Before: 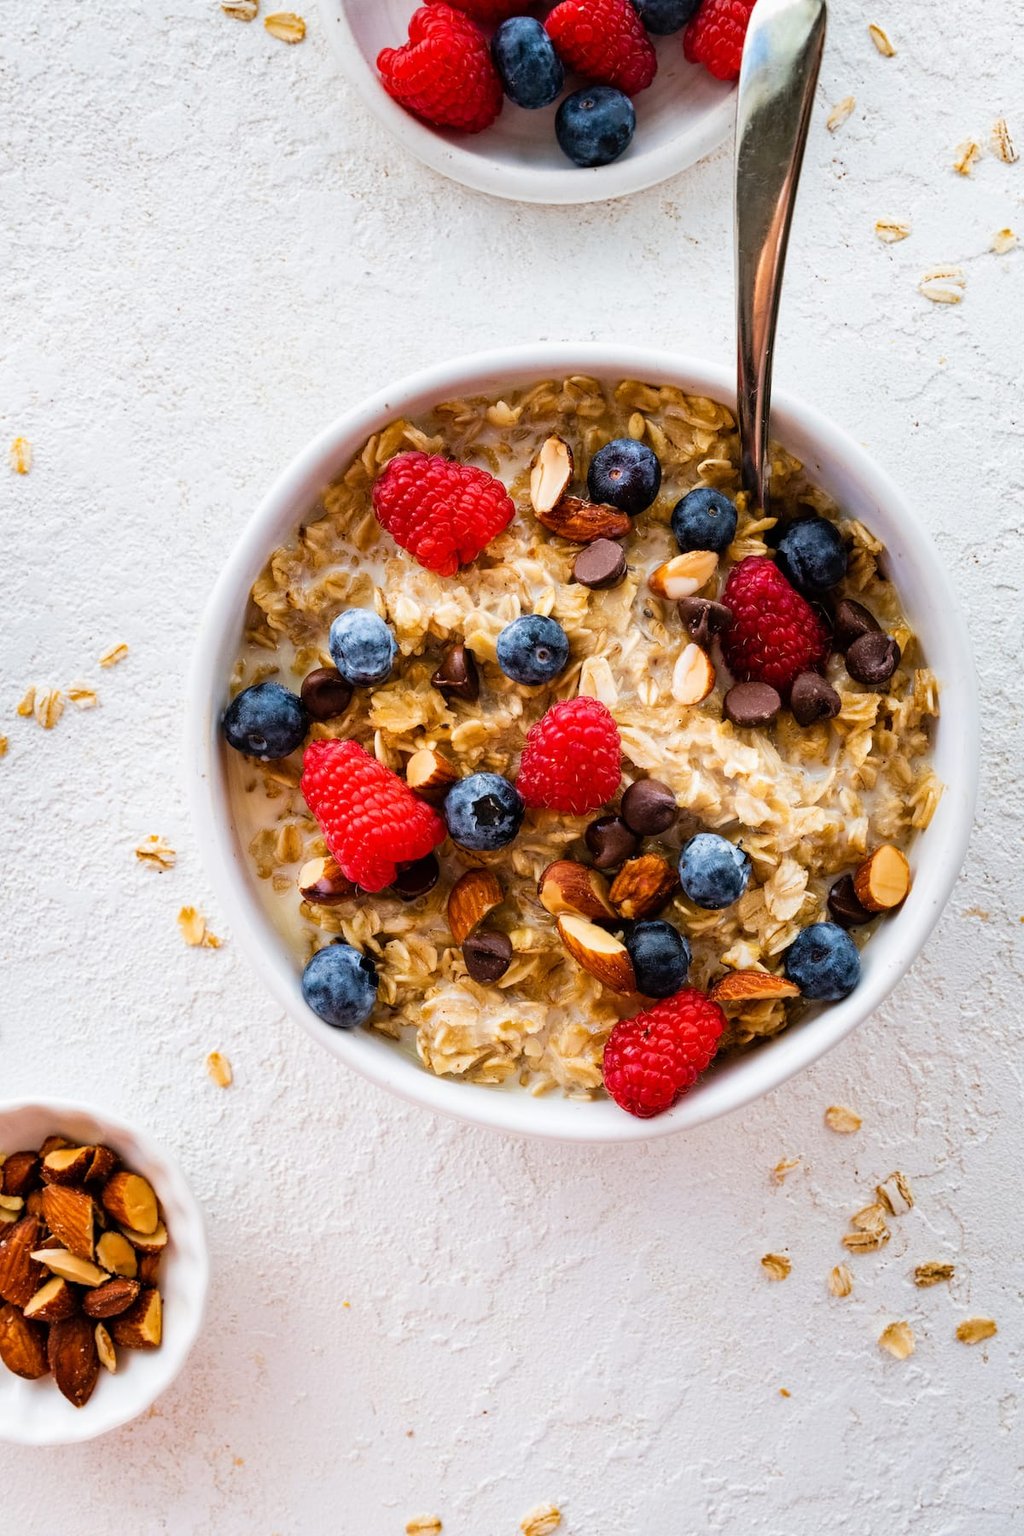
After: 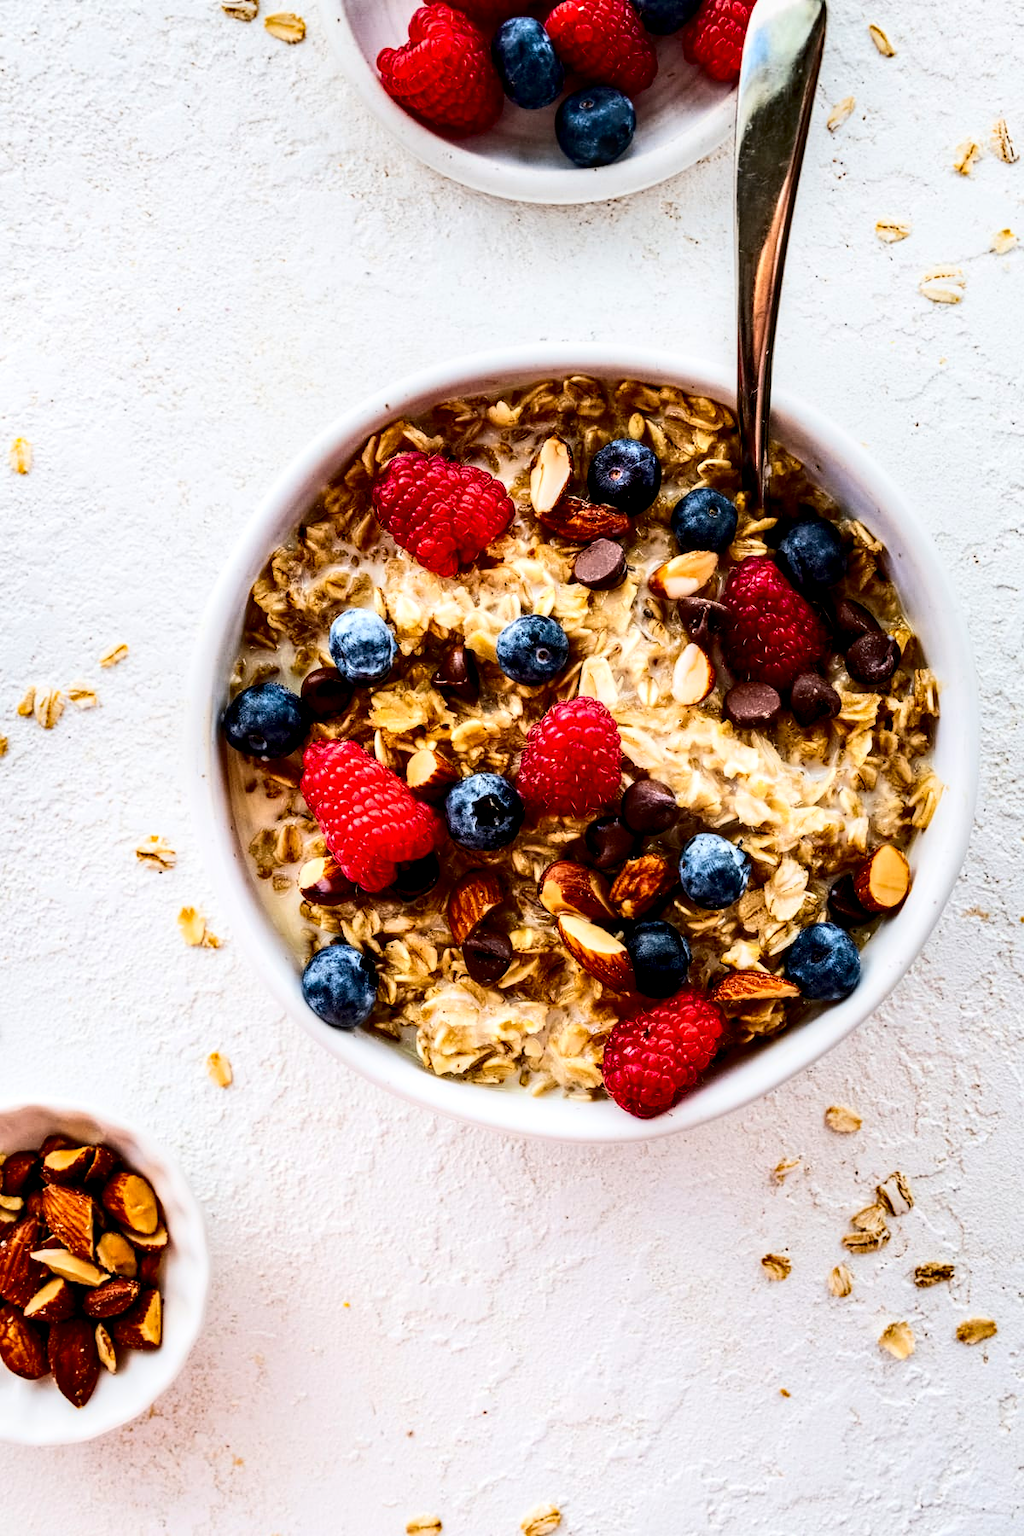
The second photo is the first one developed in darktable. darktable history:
local contrast: detail 150%
contrast brightness saturation: contrast 0.326, brightness -0.073, saturation 0.169
